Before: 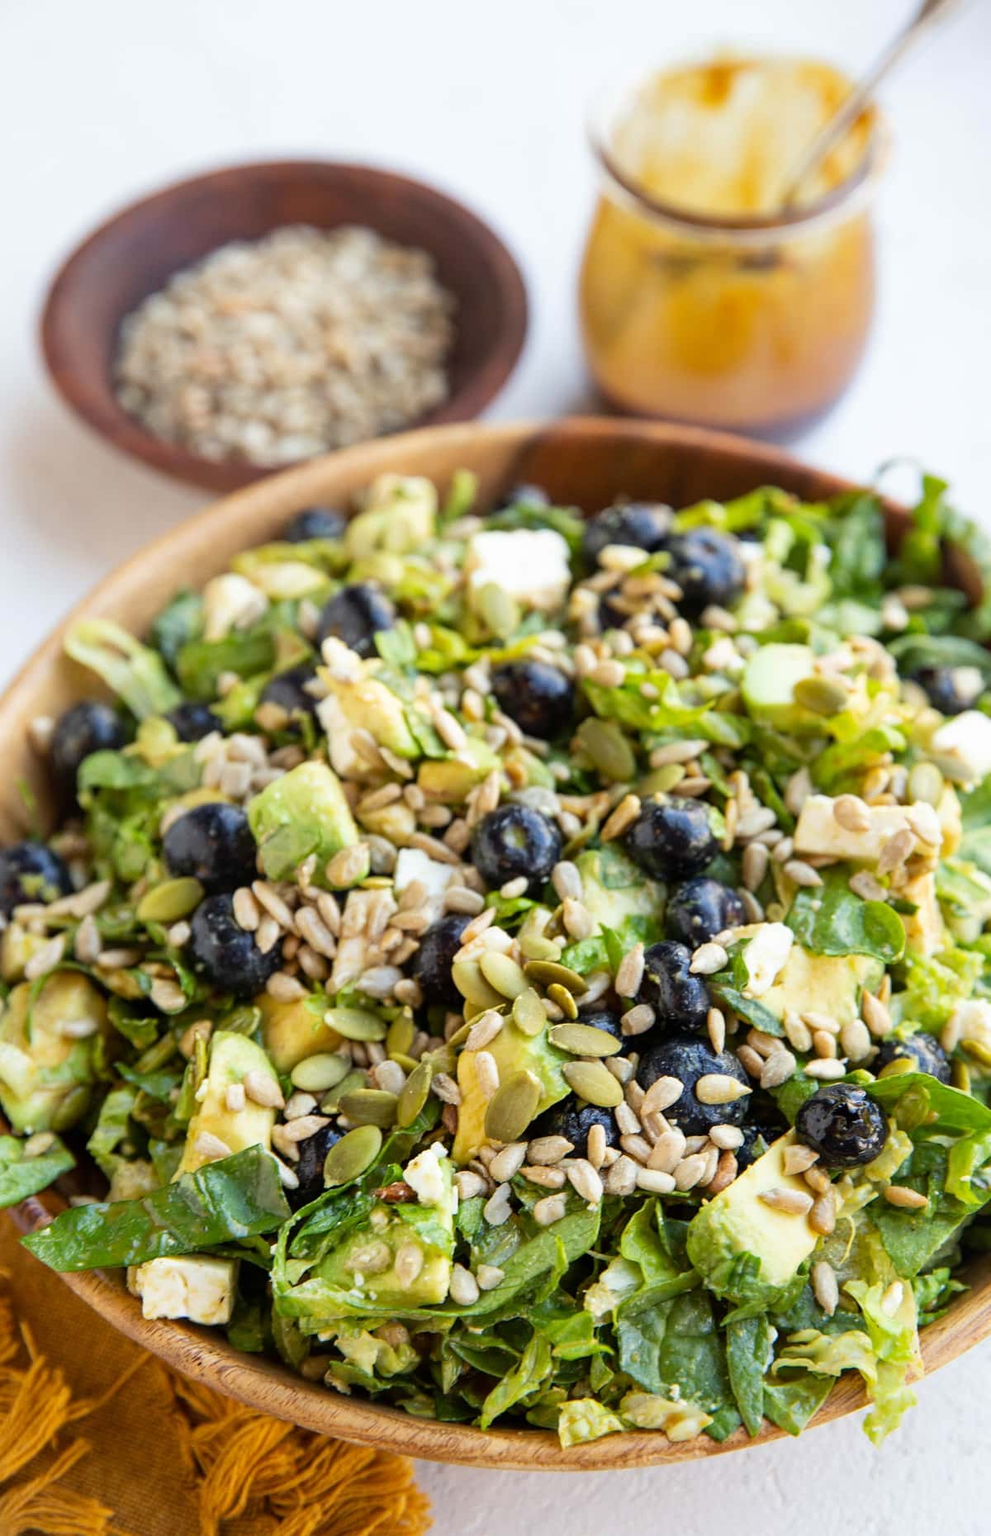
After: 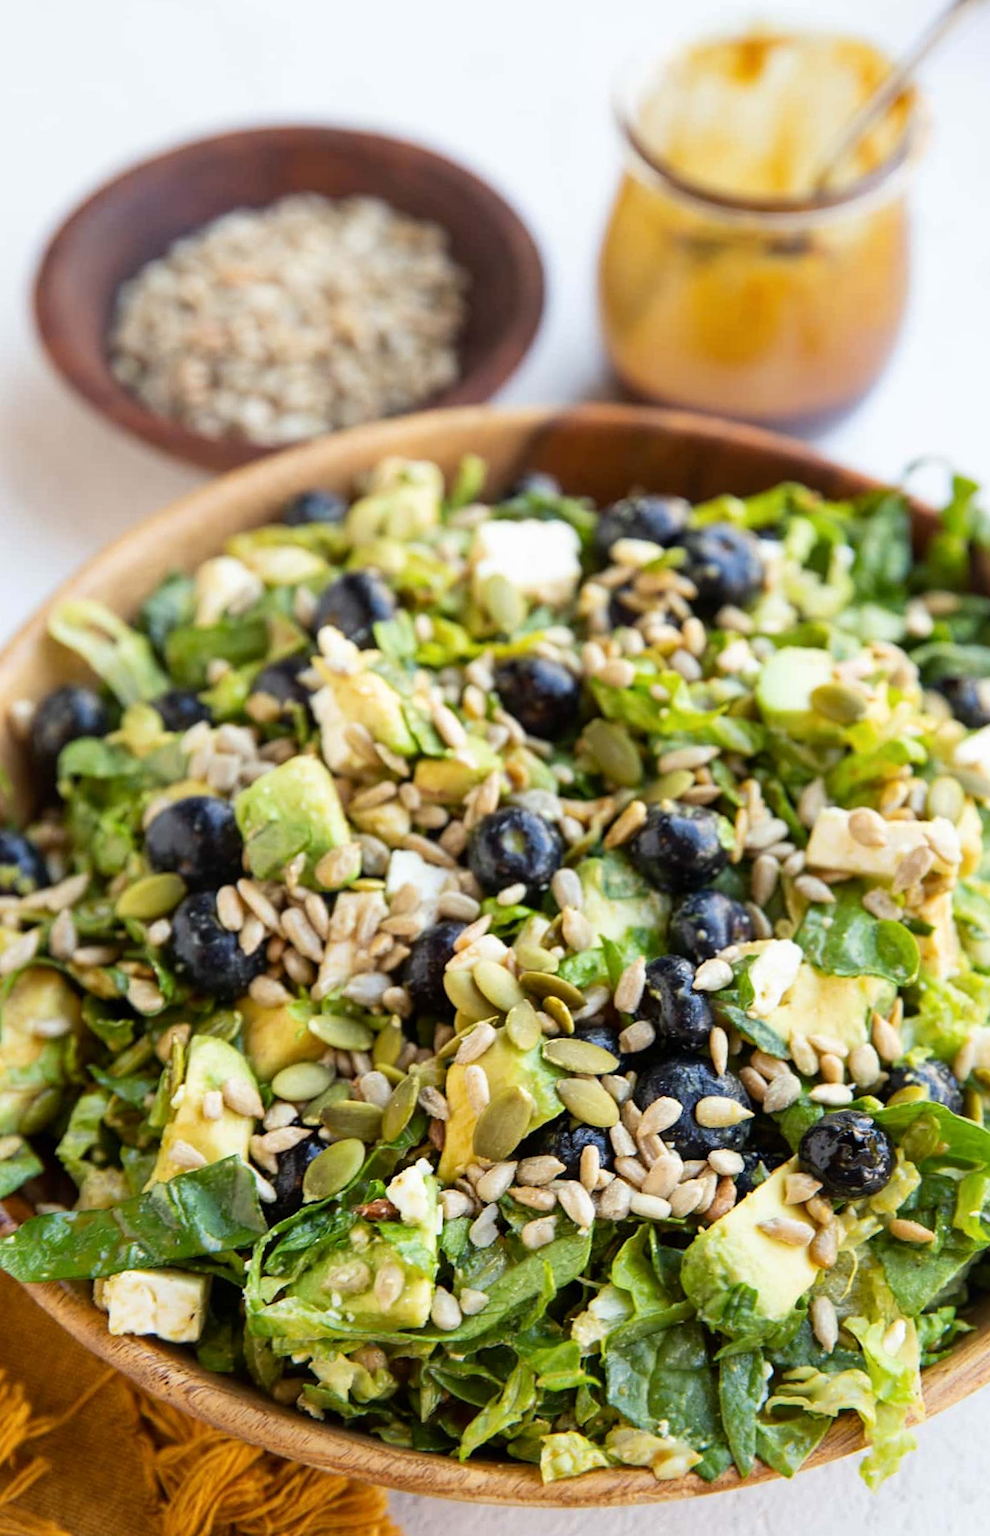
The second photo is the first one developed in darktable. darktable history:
crop and rotate: angle -1.77°
shadows and highlights: radius 331.31, shadows 54.93, highlights -98.03, compress 94.53%, soften with gaussian
contrast brightness saturation: contrast 0.073
